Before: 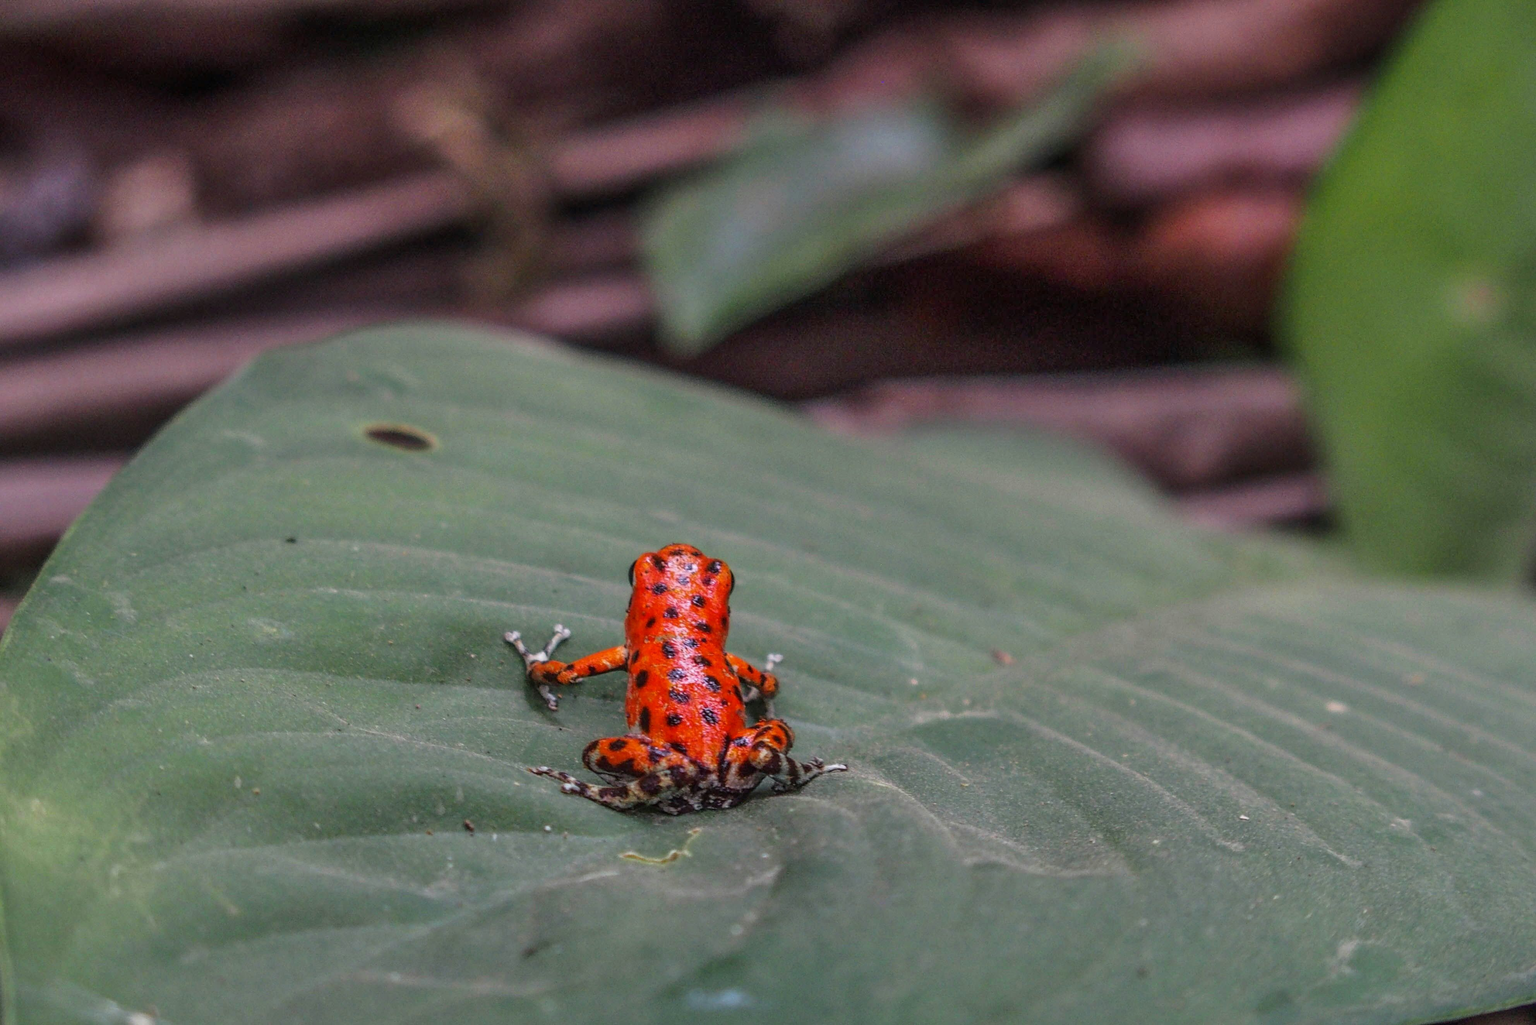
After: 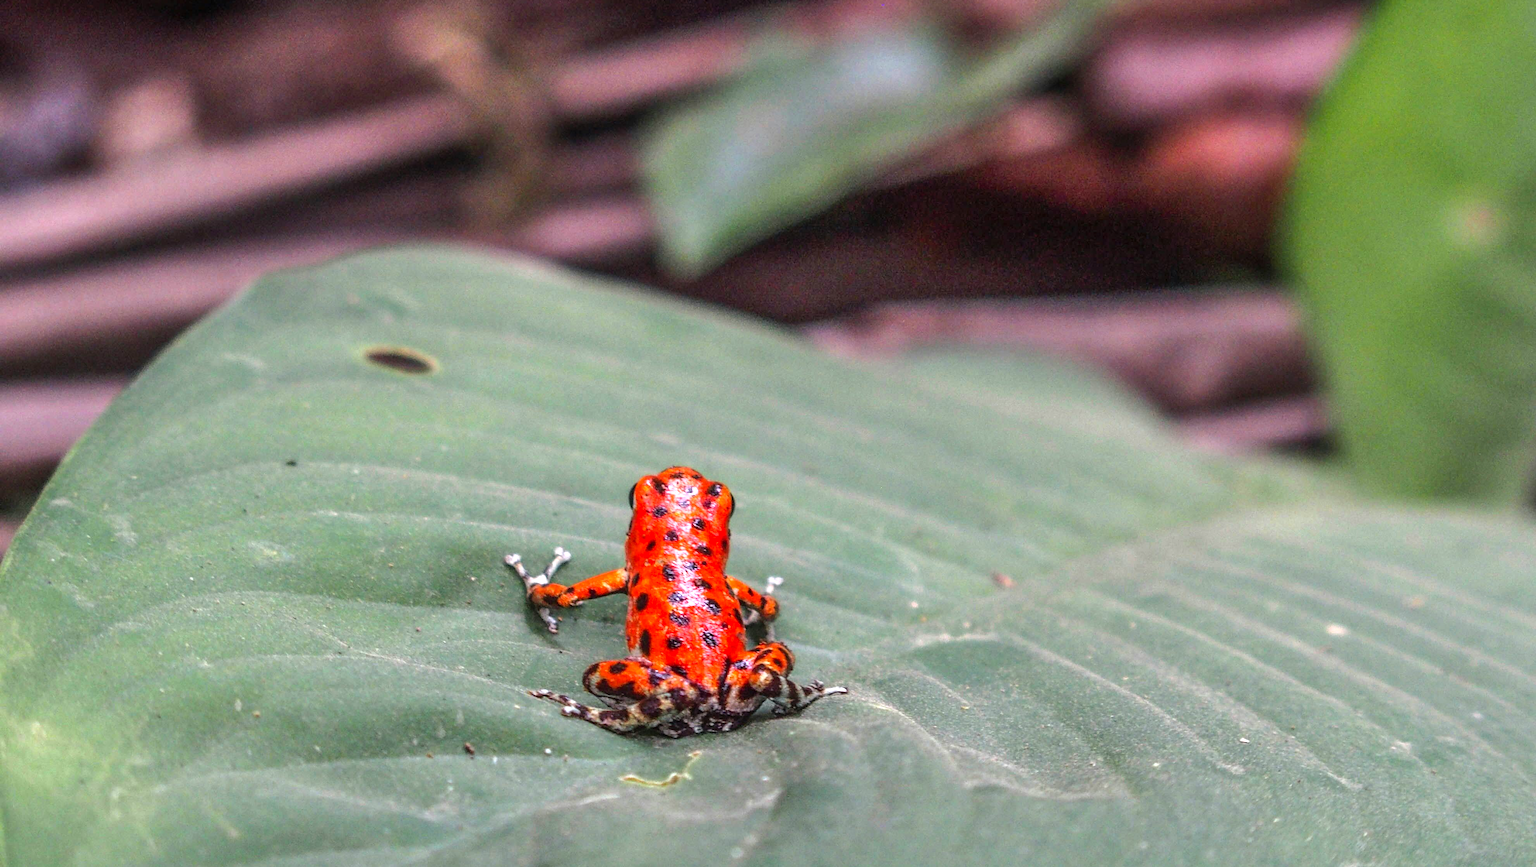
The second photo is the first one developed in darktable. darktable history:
crop: top 7.577%, bottom 7.772%
levels: levels [0, 0.374, 0.749]
